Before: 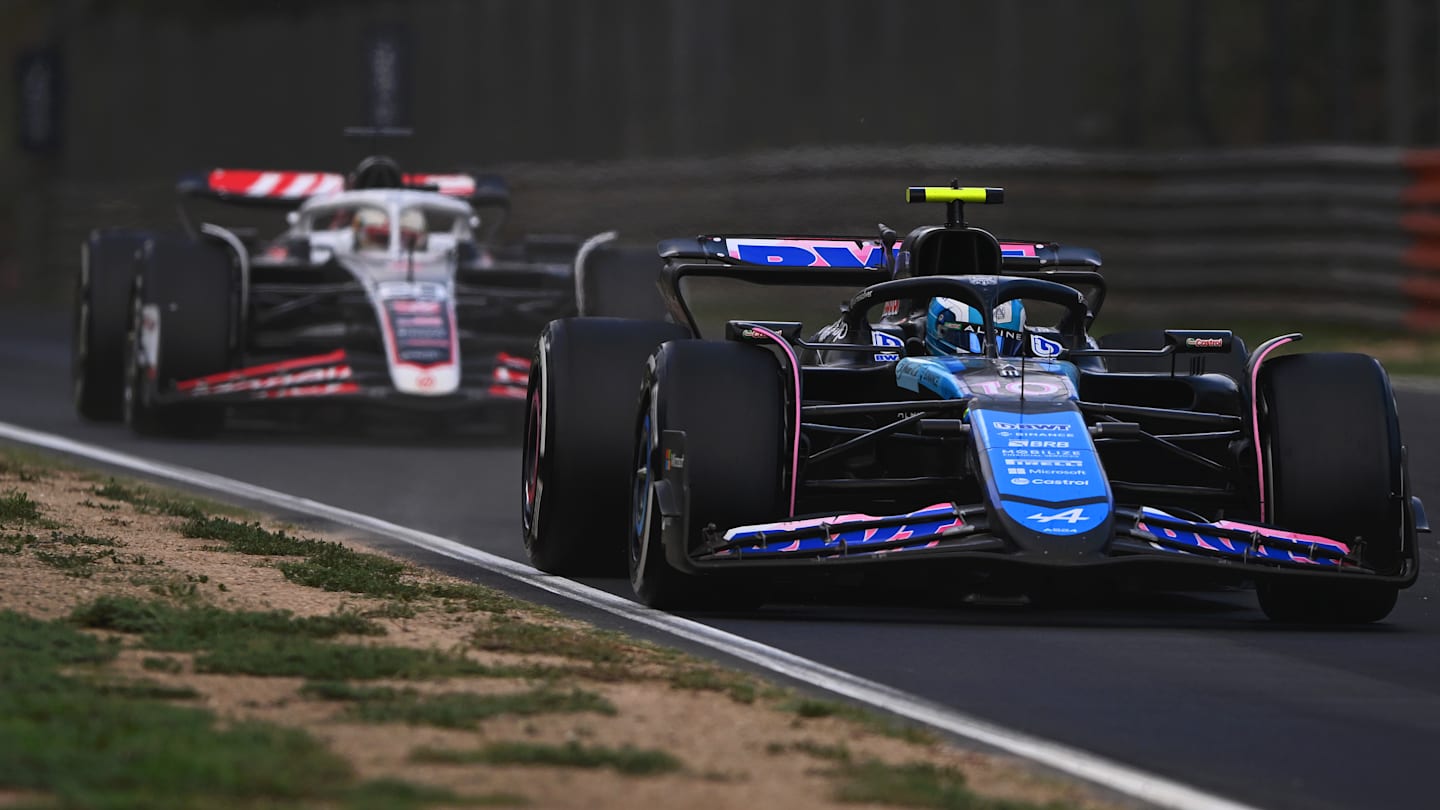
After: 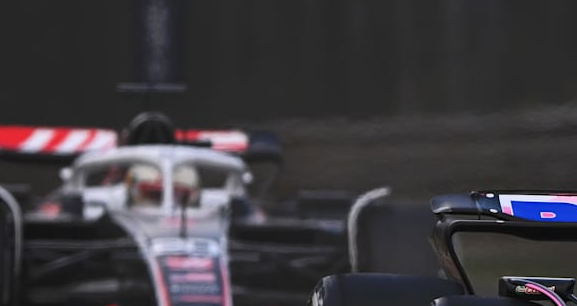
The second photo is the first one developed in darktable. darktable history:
crop: left 15.774%, top 5.461%, right 44.111%, bottom 56.65%
